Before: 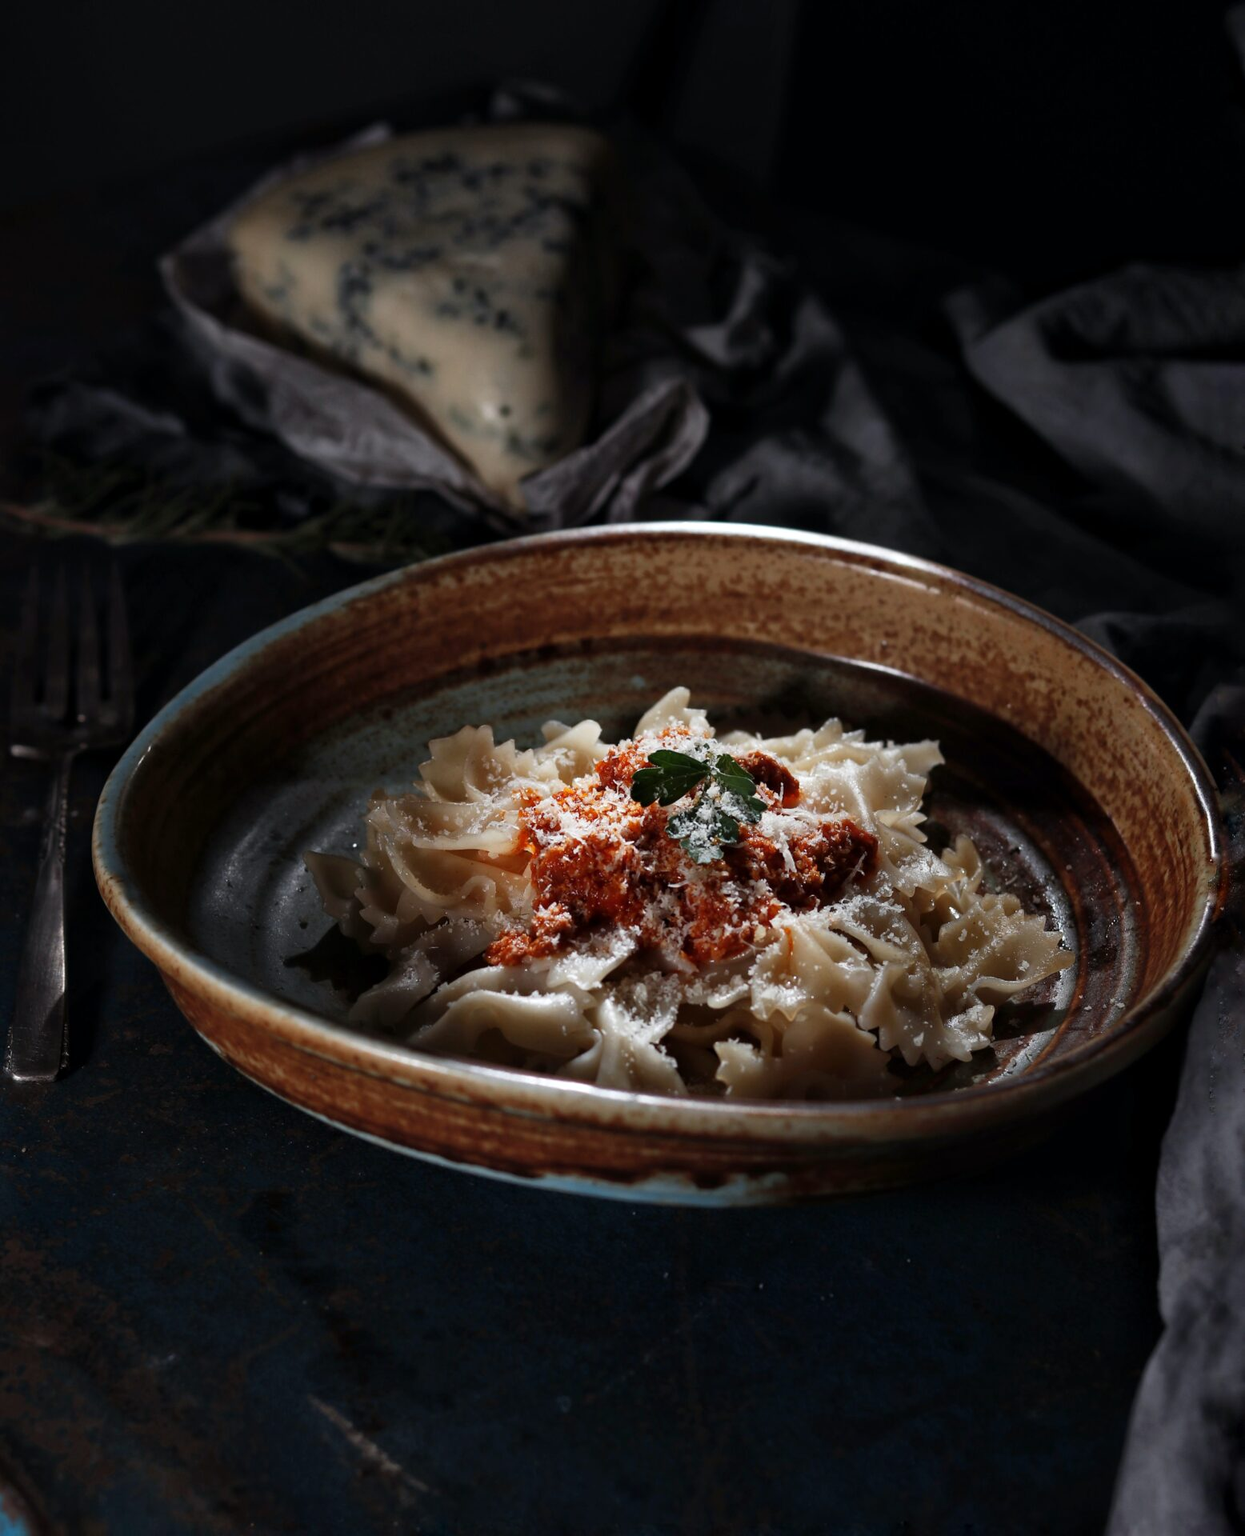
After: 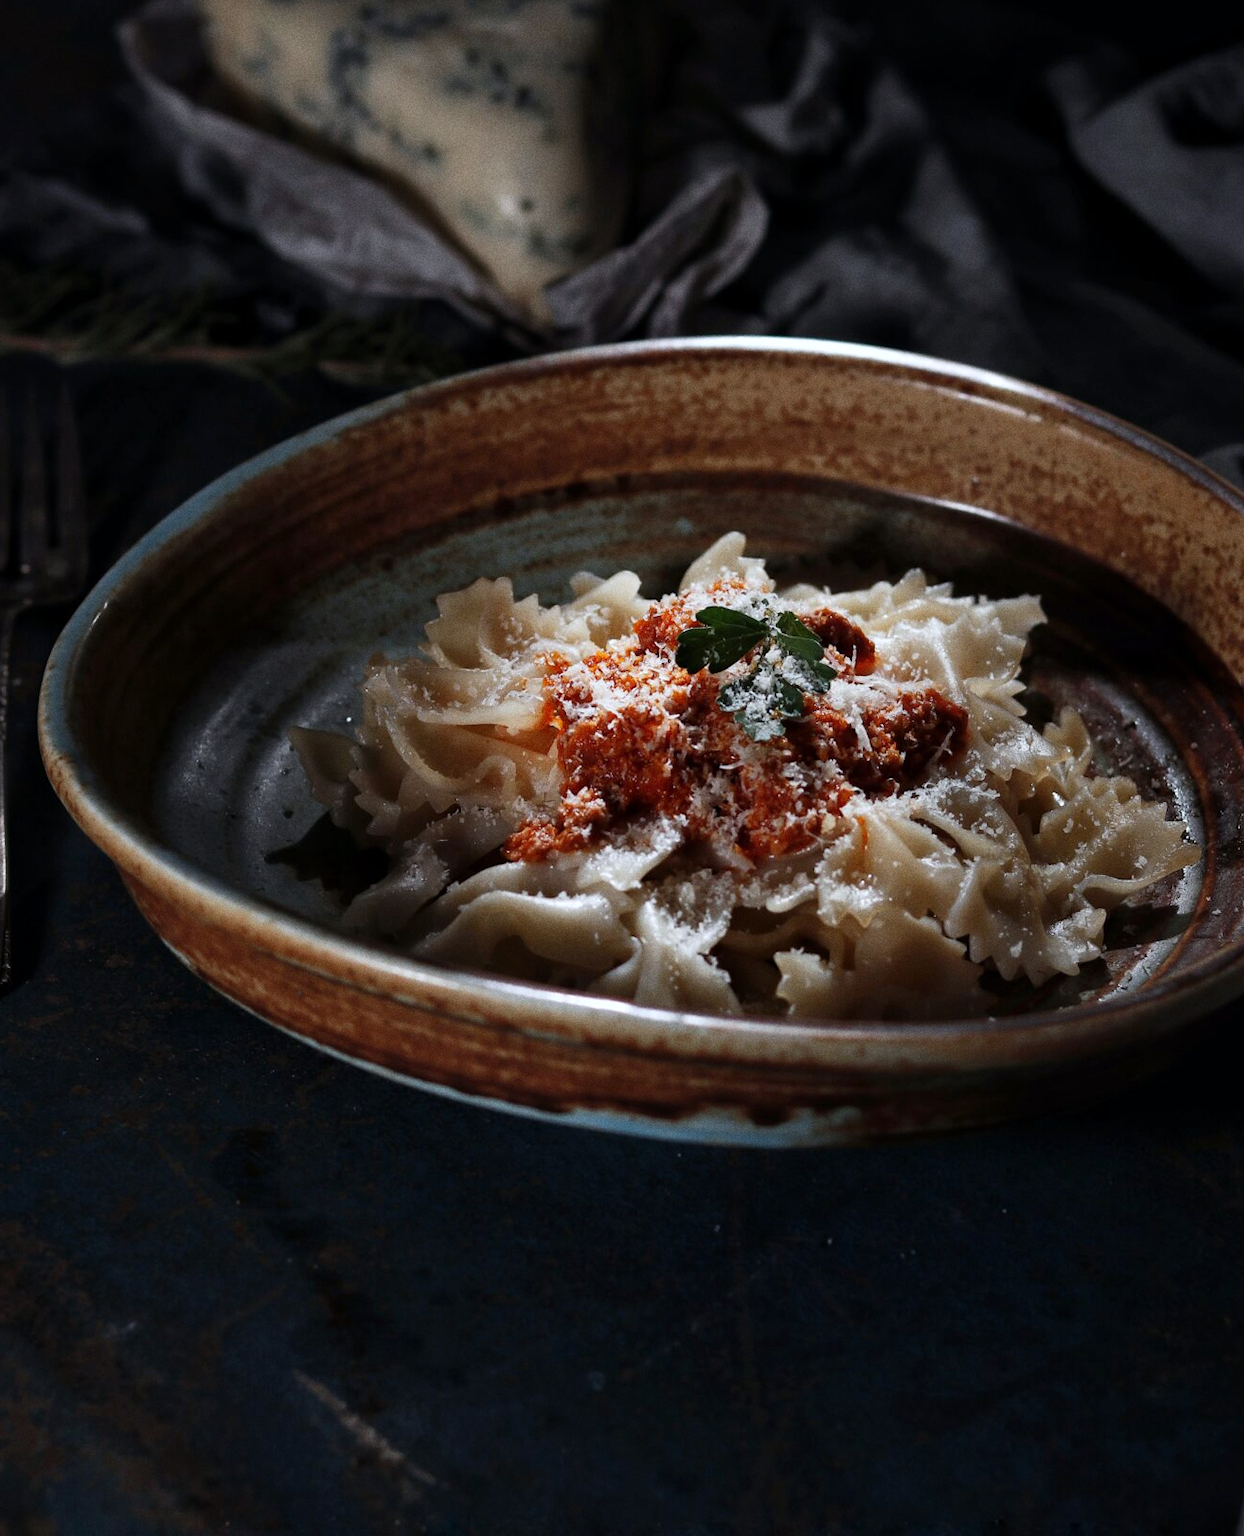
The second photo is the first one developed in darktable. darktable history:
white balance: red 0.98, blue 1.034
crop and rotate: left 4.842%, top 15.51%, right 10.668%
grain: on, module defaults
